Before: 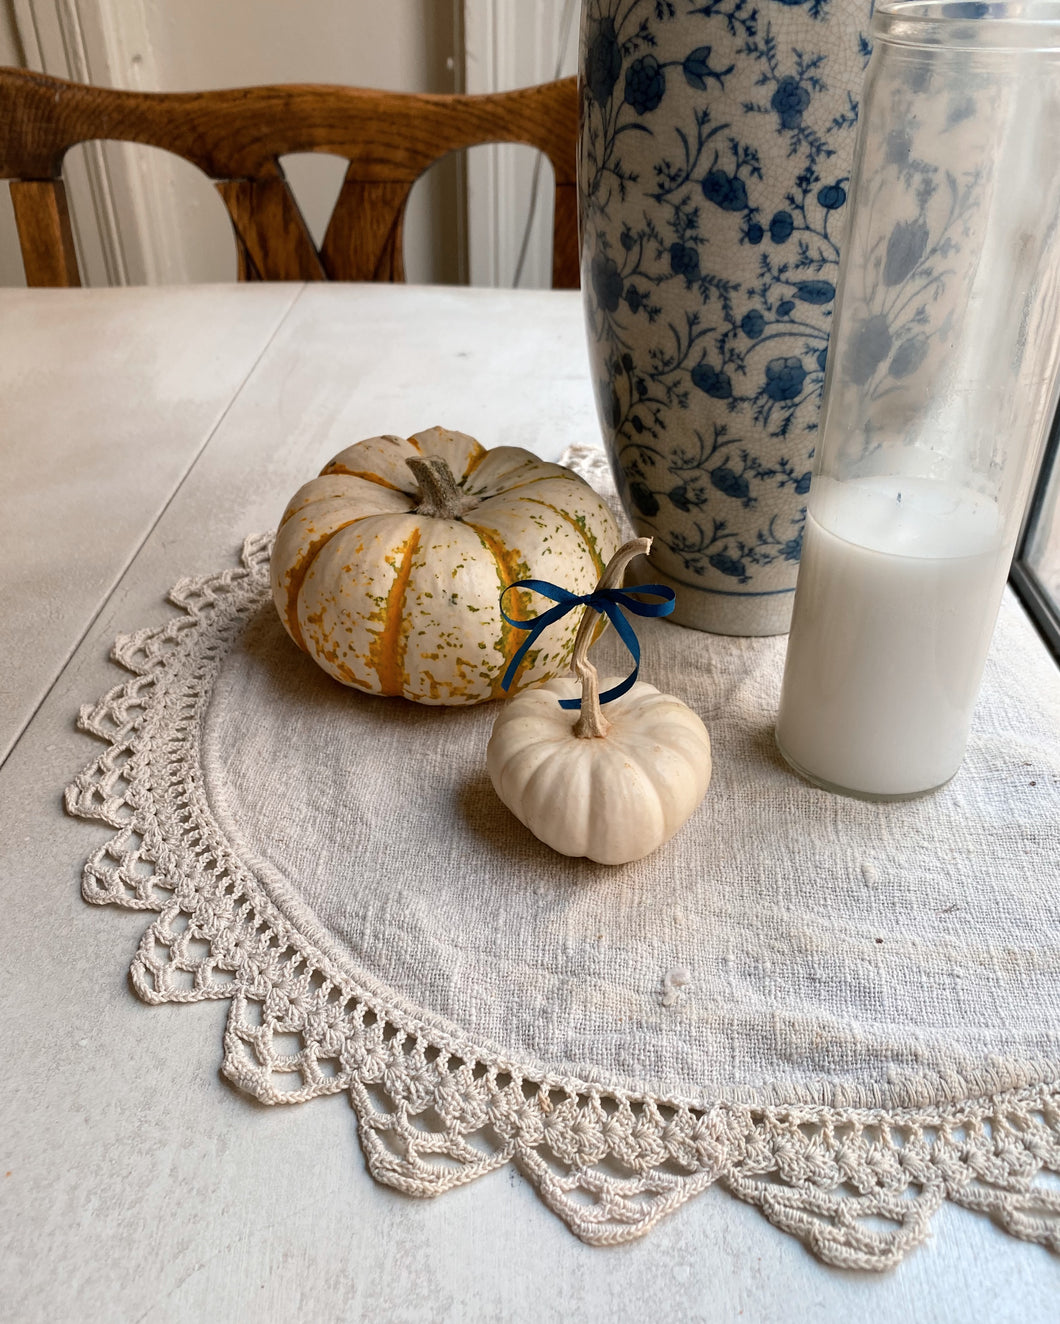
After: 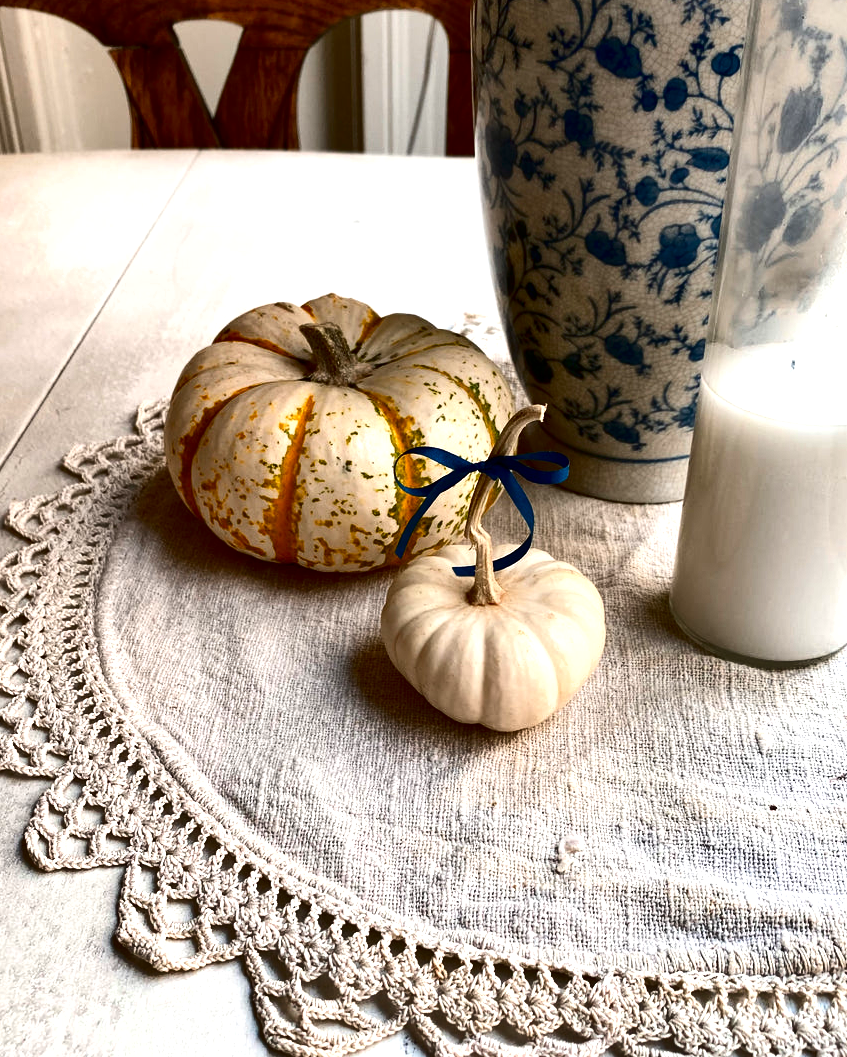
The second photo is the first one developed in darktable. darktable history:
shadows and highlights: white point adjustment 0.05, highlights color adjustment 55.9%, soften with gaussian
exposure: black level correction 0, exposure 0.7 EV, compensate exposure bias true, compensate highlight preservation false
contrast brightness saturation: contrast 0.19, brightness -0.24, saturation 0.11
crop and rotate: left 10.071%, top 10.071%, right 10.02%, bottom 10.02%
